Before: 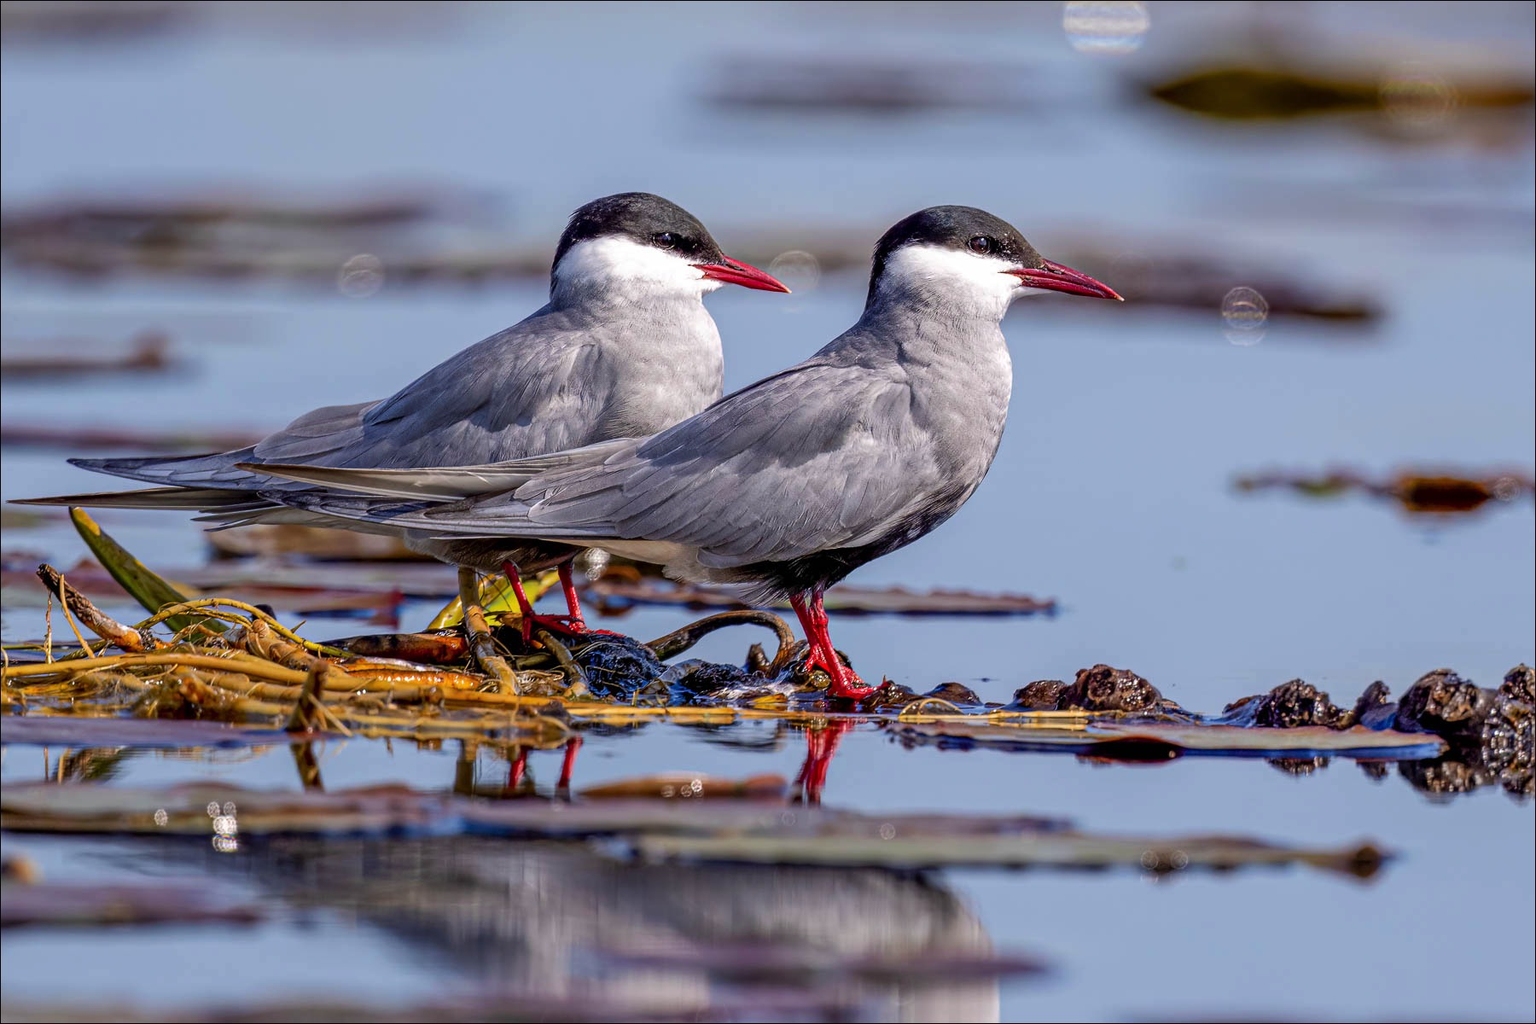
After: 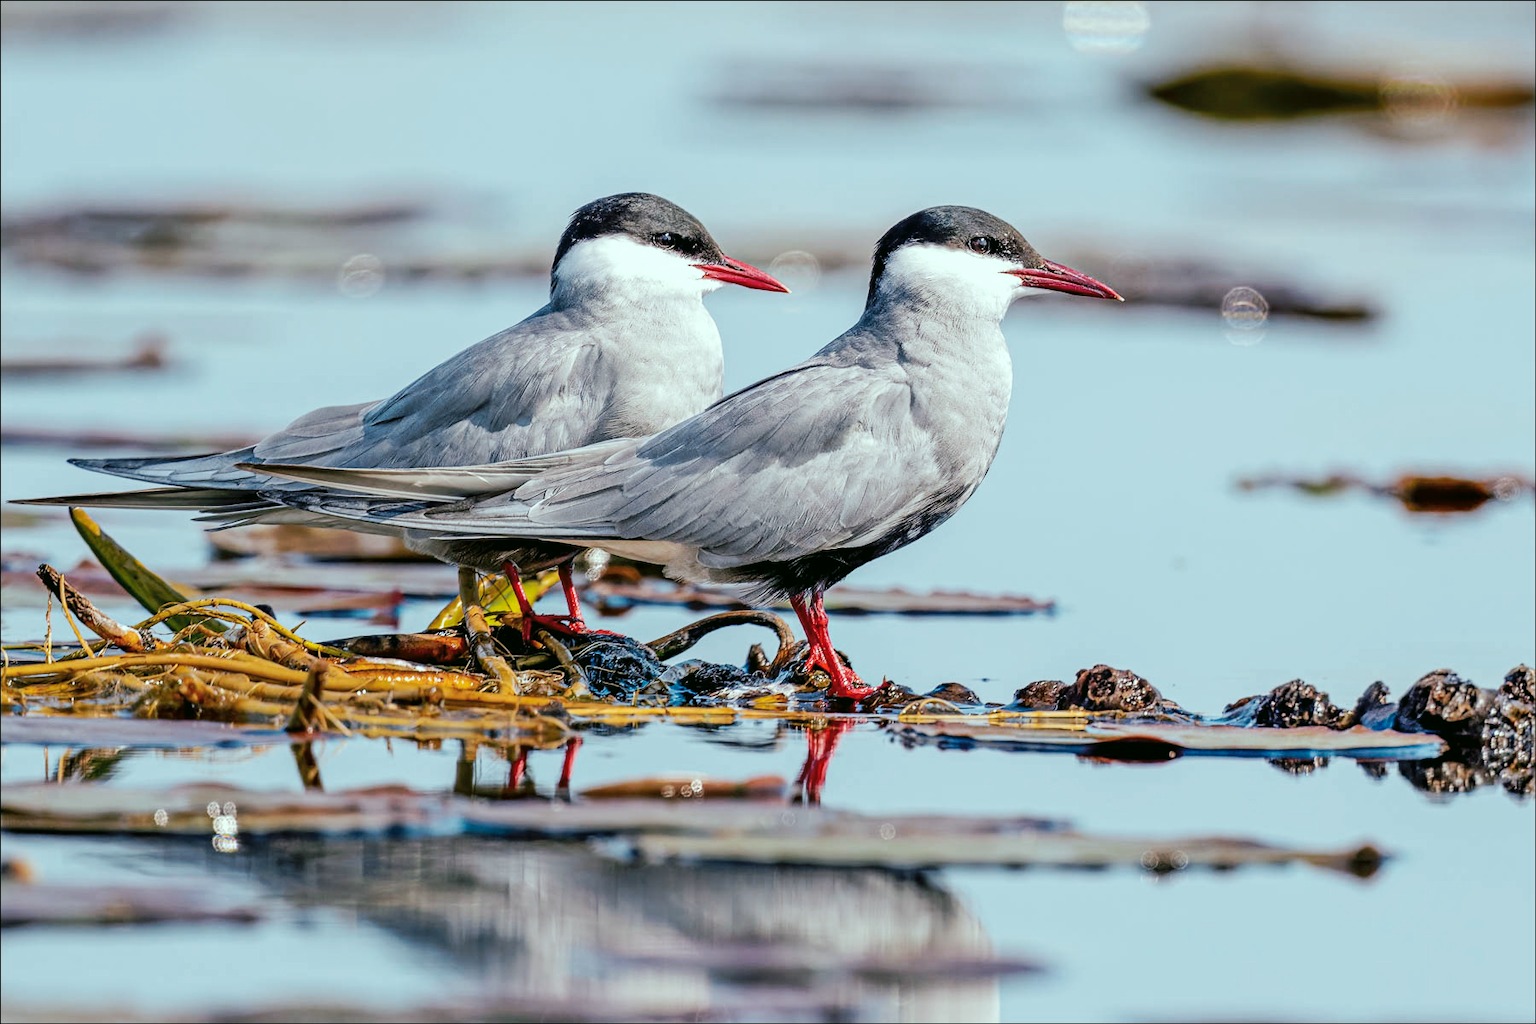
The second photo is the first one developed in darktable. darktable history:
tone curve: curves: ch0 [(0, 0) (0.003, 0.005) (0.011, 0.013) (0.025, 0.027) (0.044, 0.044) (0.069, 0.06) (0.1, 0.081) (0.136, 0.114) (0.177, 0.16) (0.224, 0.211) (0.277, 0.277) (0.335, 0.354) (0.399, 0.435) (0.468, 0.538) (0.543, 0.626) (0.623, 0.708) (0.709, 0.789) (0.801, 0.867) (0.898, 0.935) (1, 1)], preserve colors none
color look up table: target L [93.99, 89.76, 87.14, 89.42, 63.07, 65.21, 65.9, 52.37, 49.99, 41.54, 45.46, 34.59, 25.97, 10.94, 200.47, 95.21, 74.57, 81.28, 63.68, 55.73, 60.73, 59.74, 45.67, 44.67, 42.25, 35.49, 14.82, 89.21, 82.59, 81.43, 72.99, 78.55, 74.8, 57.63, 51.93, 65.58, 55.29, 50.66, 34.08, 38.61, 30.88, 11.97, 12.05, 1.57, 91.55, 88.26, 68.82, 51.76, 36.99], target a [-28.44, -34.67, -41.27, -50.47, -57.59, -57.64, -38.59, -7.956, -12.65, -33.34, -32.41, -7.784, -25.78, -14.8, 0, -10.8, 2.22, 8.79, 35.7, 11.9, 24.25, 8.963, 59.43, 54.52, 8.282, 41.69, 21.04, -0.346, -11.35, 16.15, 28.24, 3.341, 18.07, 18.44, 4.269, -12.63, 41.73, -18.22, -4.106, 13.67, 19.05, 3.217, 7.815, -1.013, -40.03, -23.42, -42.53, -30.5, -16.87], target b [89.41, 32.27, 62.82, 14.3, 55.66, 32.87, 10.59, 47.89, 27.5, 34.96, 15.66, 34.65, 21.27, 13.72, 0, 1.911, 56.37, 6.862, 17.61, 52.19, 33.77, 5.387, 10.66, 43.03, 19.97, 20.9, 21.47, -12.43, -19.76, -21.11, -8.401, -27.5, -30.78, -9.5, -25.4, -42.98, -33.92, -30.03, 0.504, -55.71, -16.29, -9.67, -28.77, -2.464, -6.539, -13.2, -20.04, -2.277, -11.86], num patches 49
